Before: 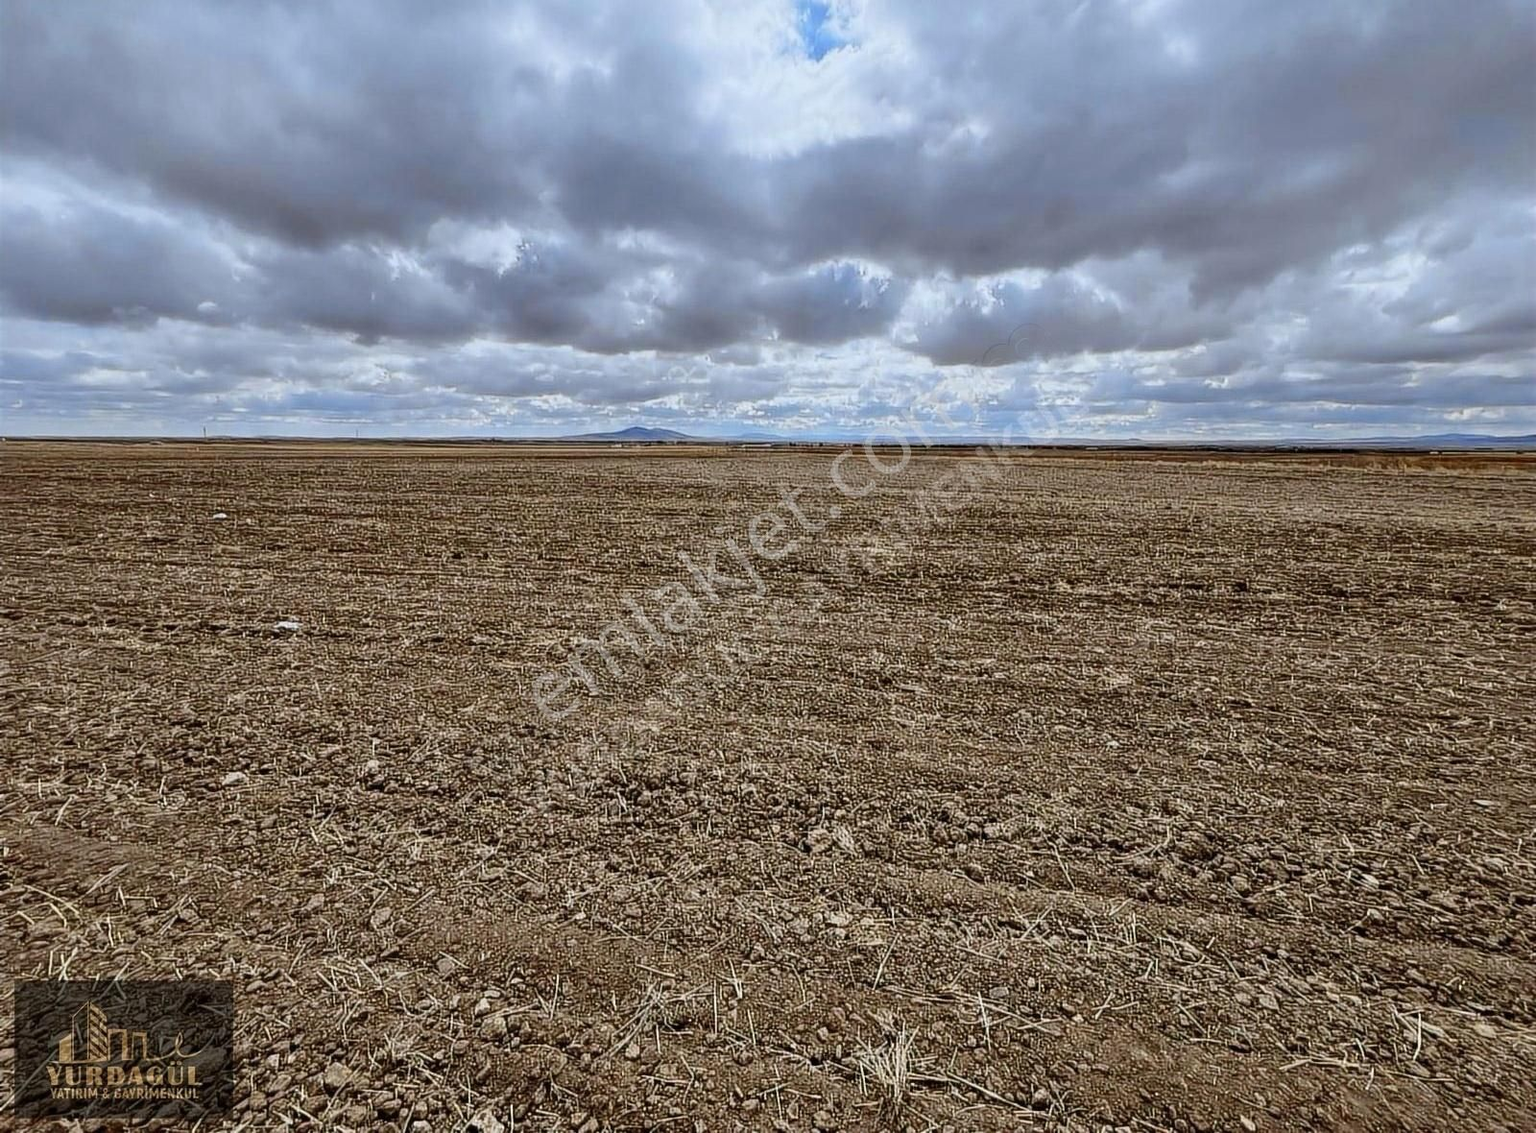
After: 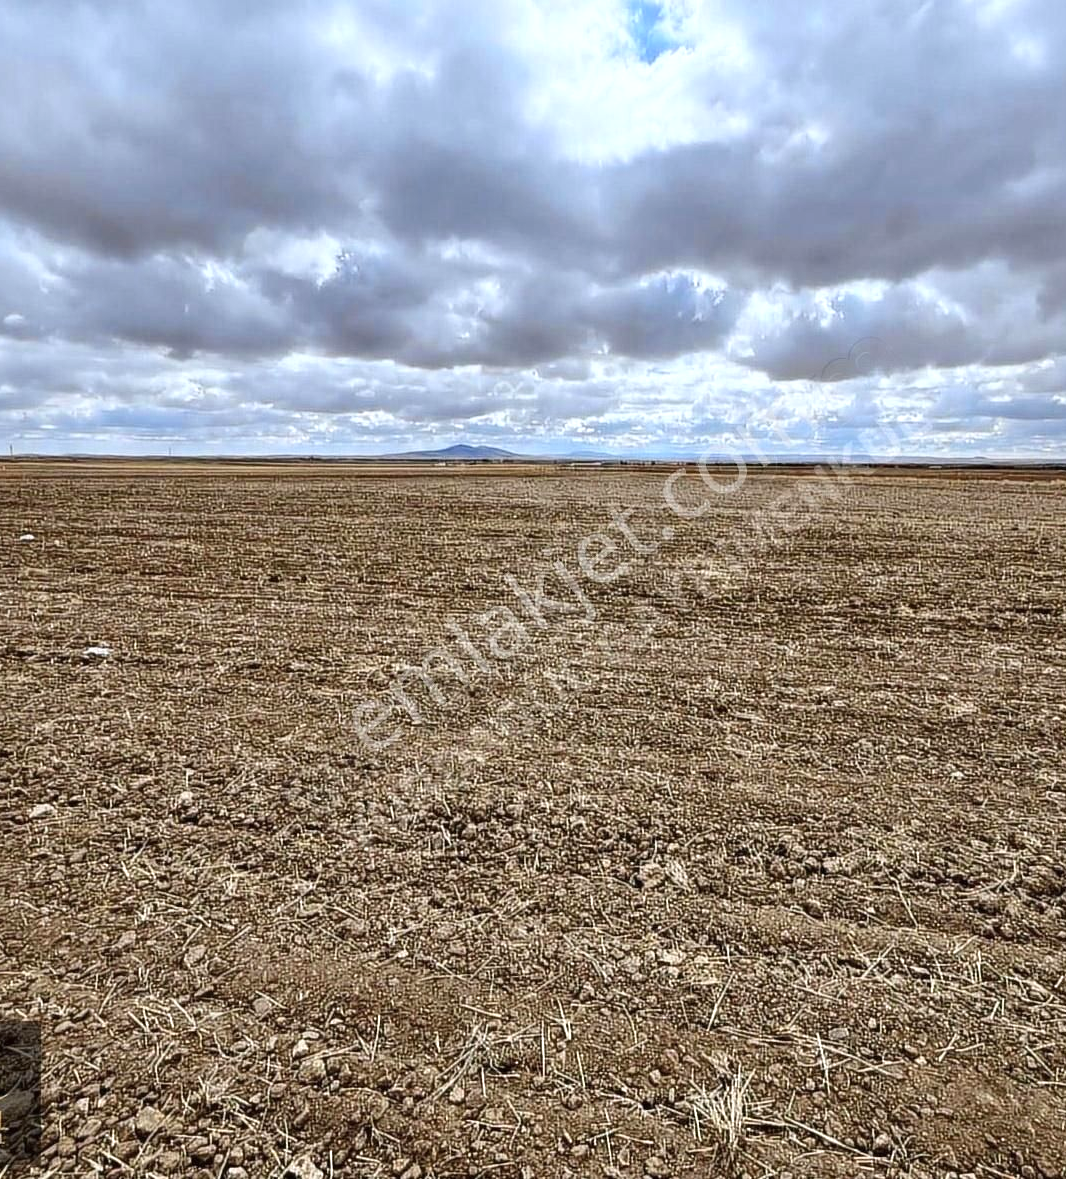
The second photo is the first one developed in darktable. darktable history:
exposure: black level correction 0, exposure 0.5 EV, compensate exposure bias true, compensate highlight preservation false
crop and rotate: left 12.673%, right 20.66%
